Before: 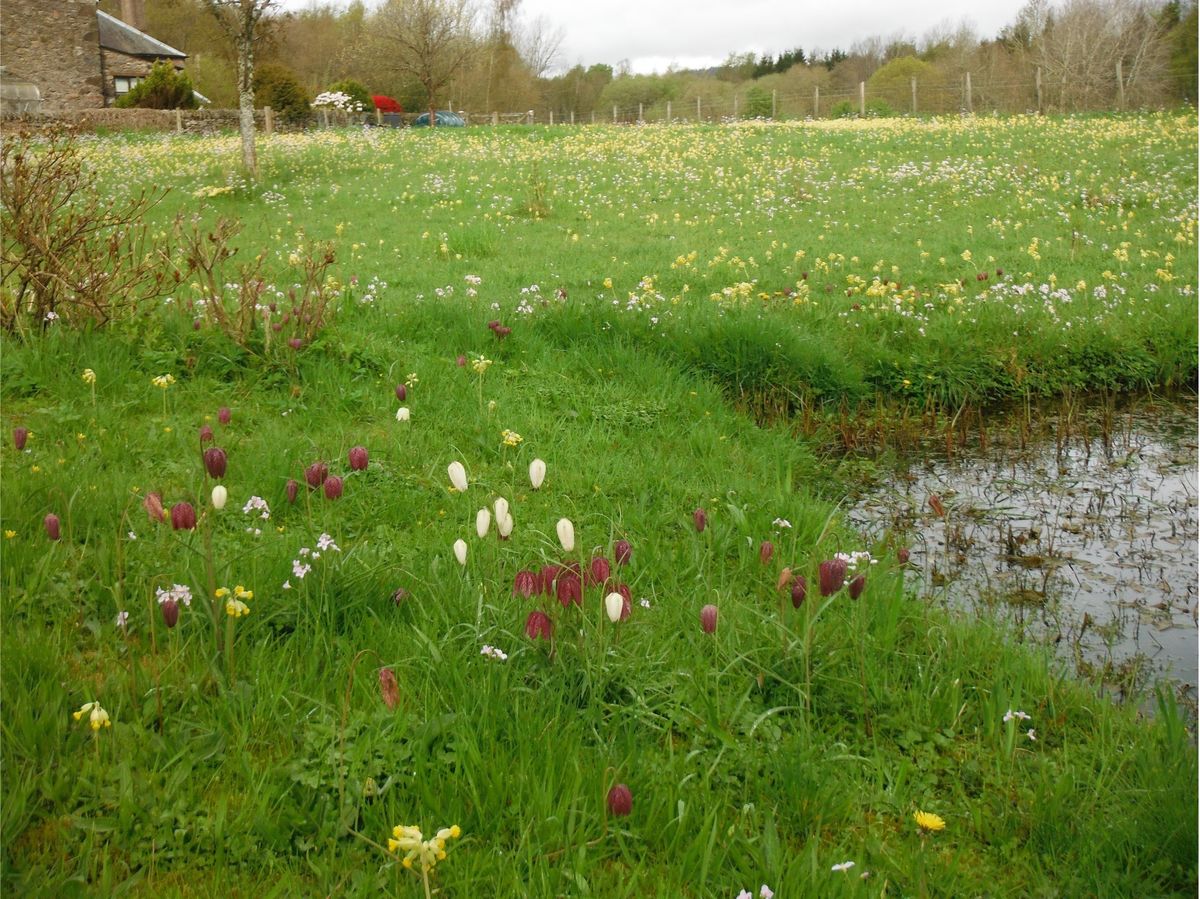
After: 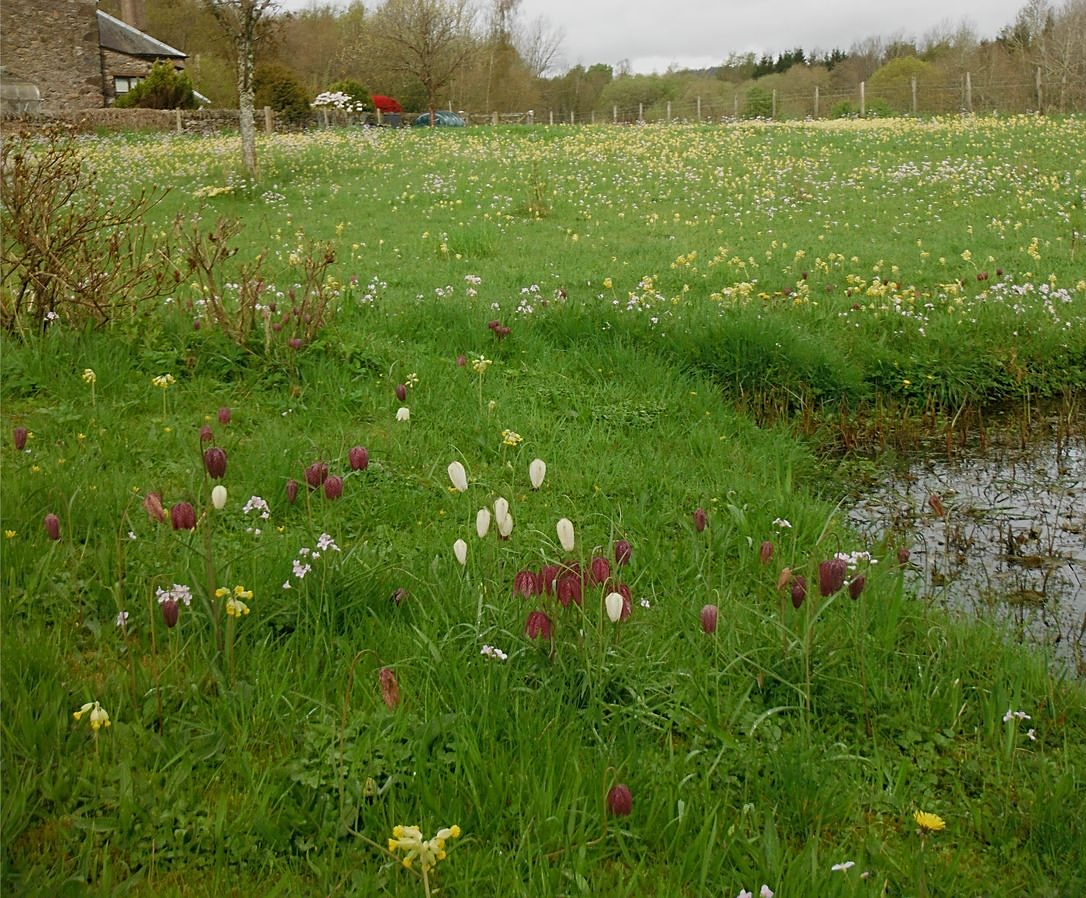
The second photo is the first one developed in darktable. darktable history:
sharpen: amount 0.495
exposure: exposure -0.415 EV, compensate highlight preservation false
crop: right 9.473%, bottom 0.02%
